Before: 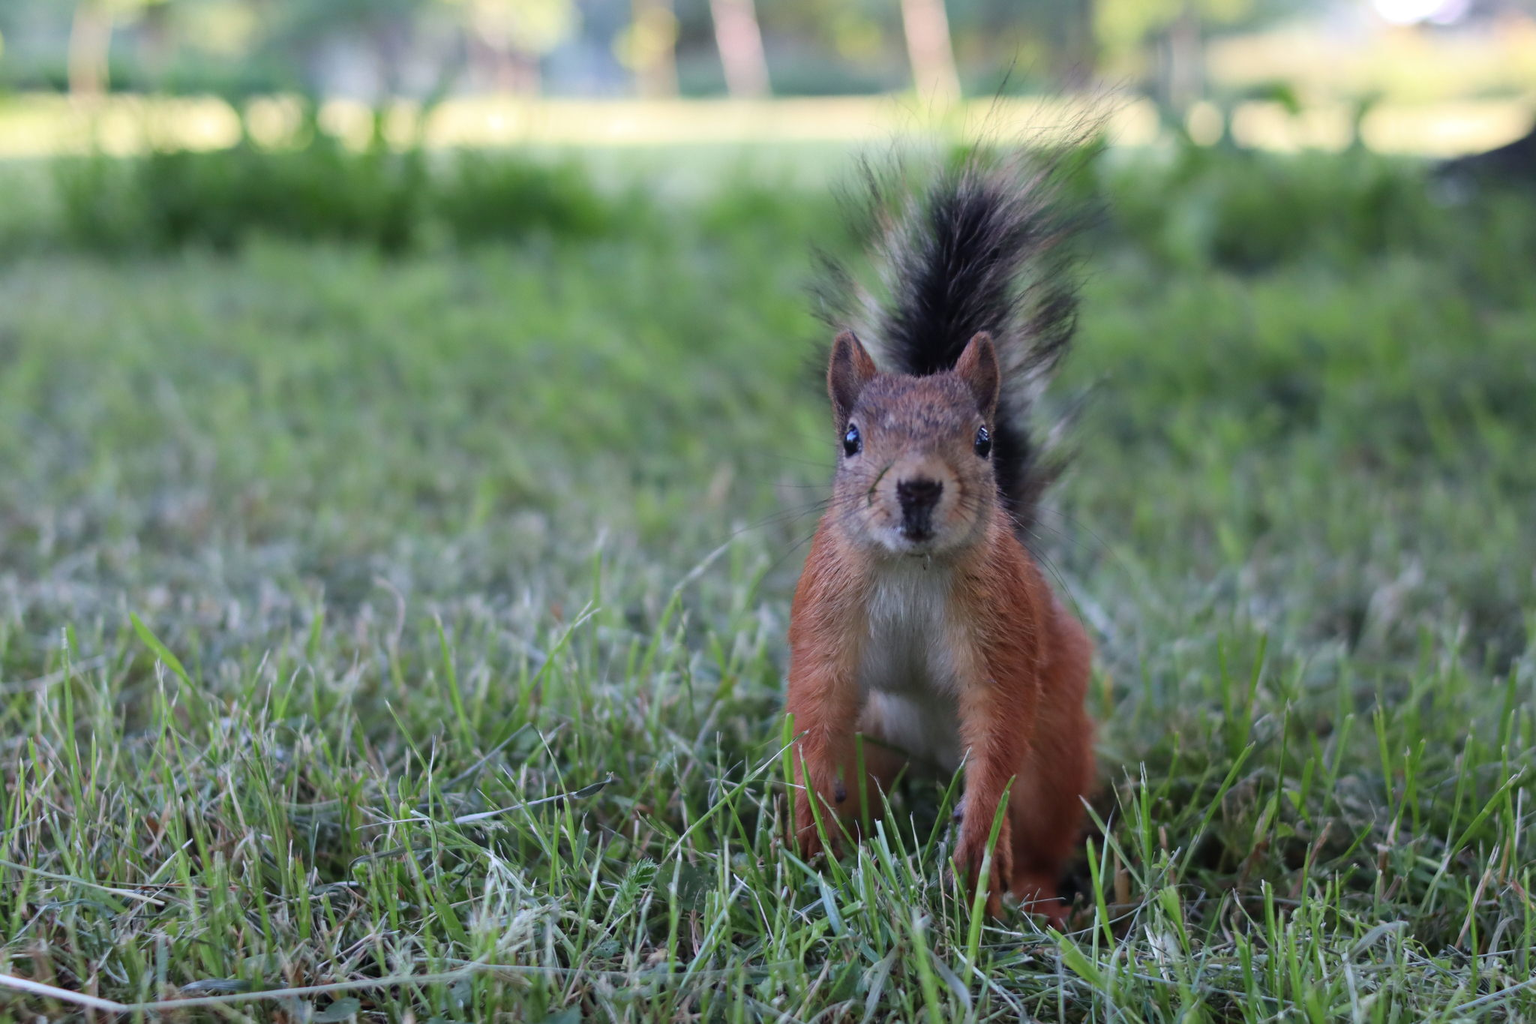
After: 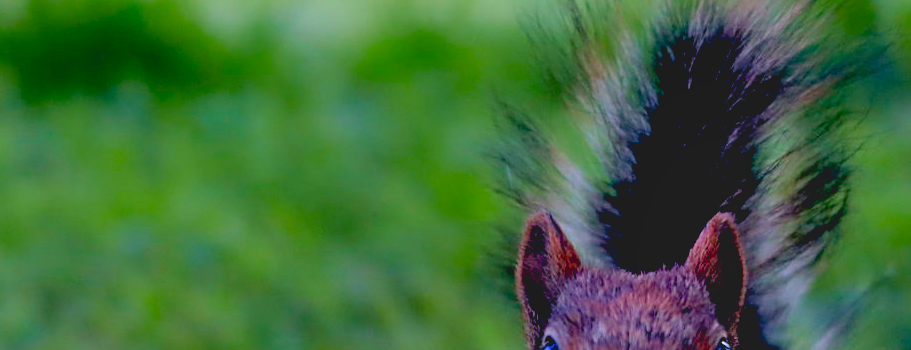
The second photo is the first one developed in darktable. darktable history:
contrast brightness saturation: contrast -0.191, saturation 0.187
crop: left 28.689%, top 16.8%, right 26.818%, bottom 57.507%
exposure: black level correction 0.046, exposure -0.234 EV, compensate highlight preservation false
shadows and highlights: white point adjustment 0.041, highlights color adjustment 88.97%, soften with gaussian
velvia: on, module defaults
sharpen: on, module defaults
color balance rgb: power › hue 72.83°, perceptual saturation grading › global saturation 29.882%
